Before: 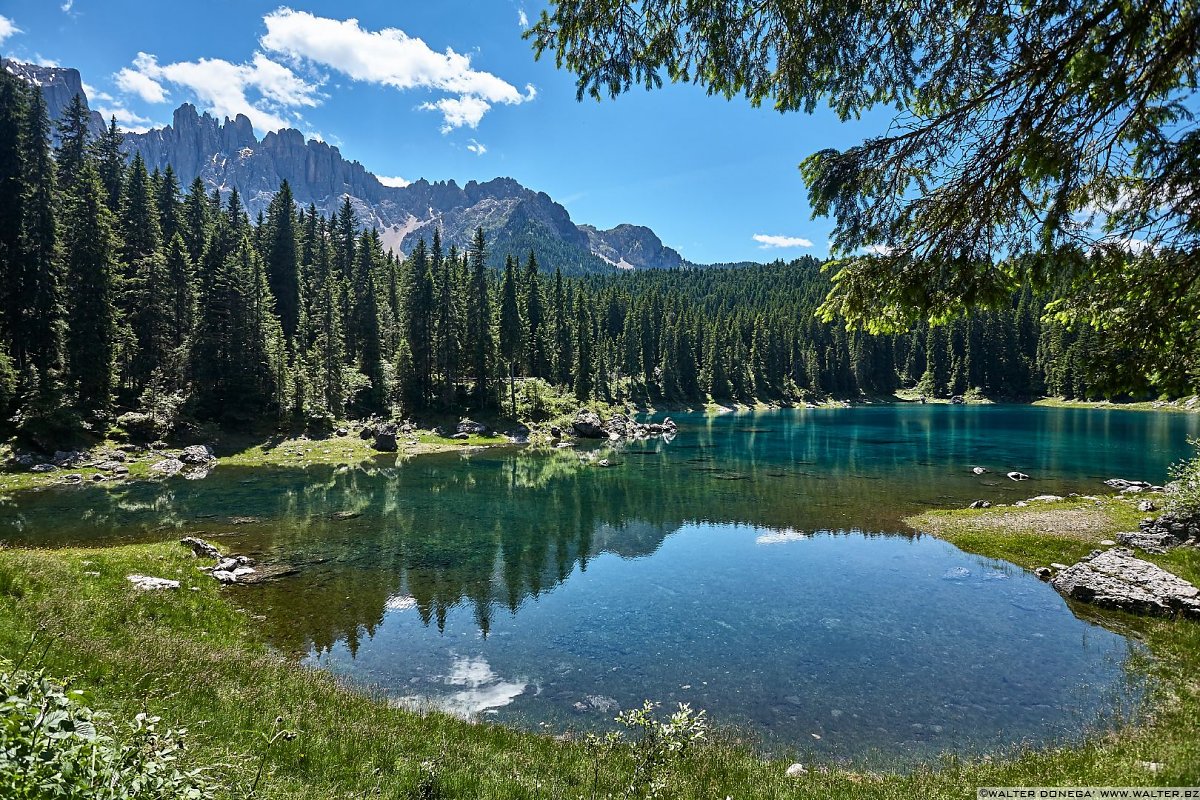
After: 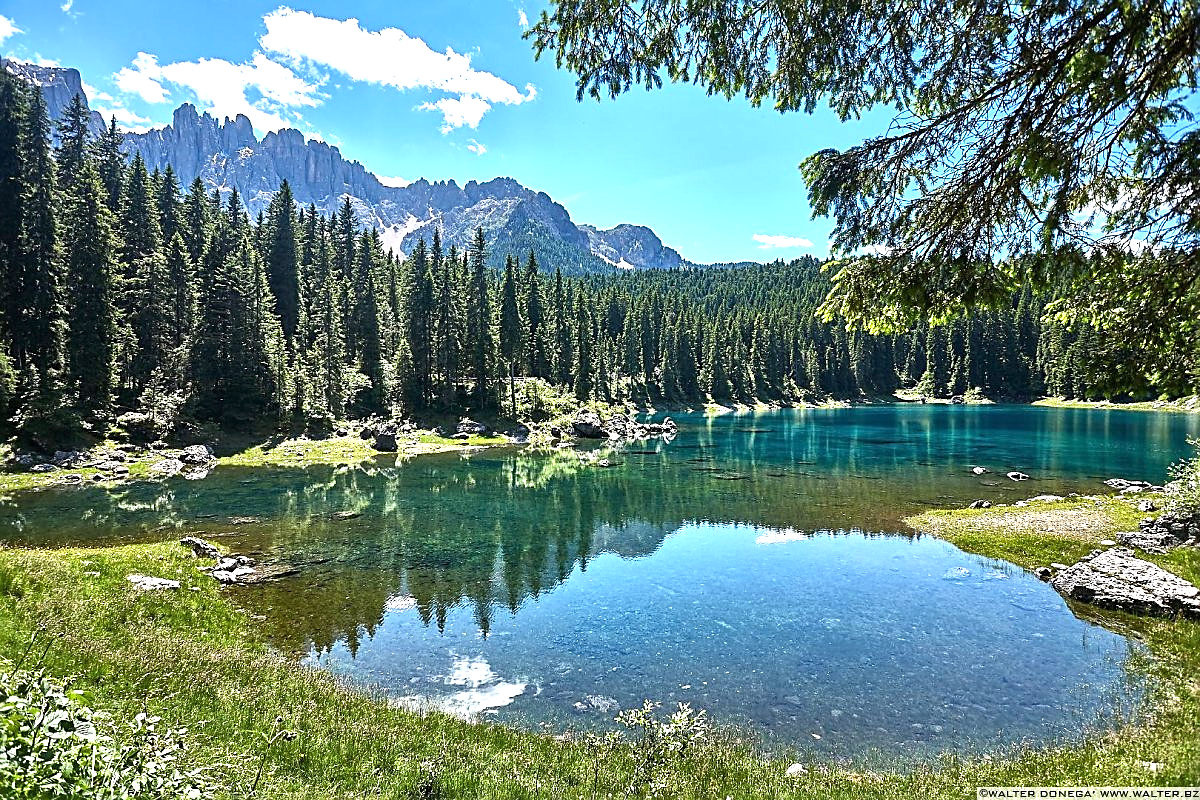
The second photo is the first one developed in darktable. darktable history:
sharpen: on, module defaults
exposure: black level correction 0, exposure 0.949 EV, compensate highlight preservation false
